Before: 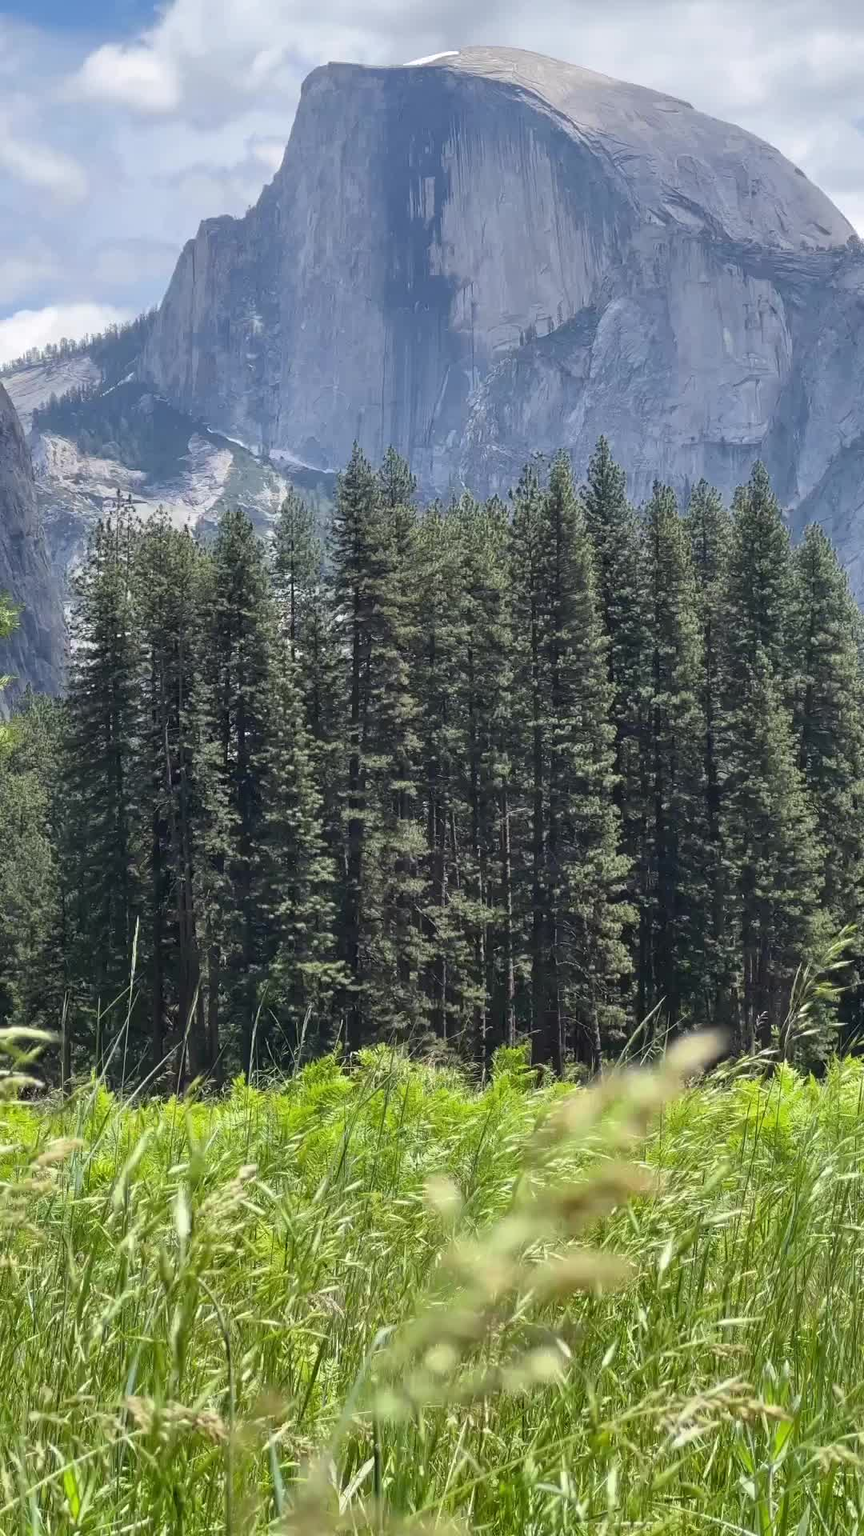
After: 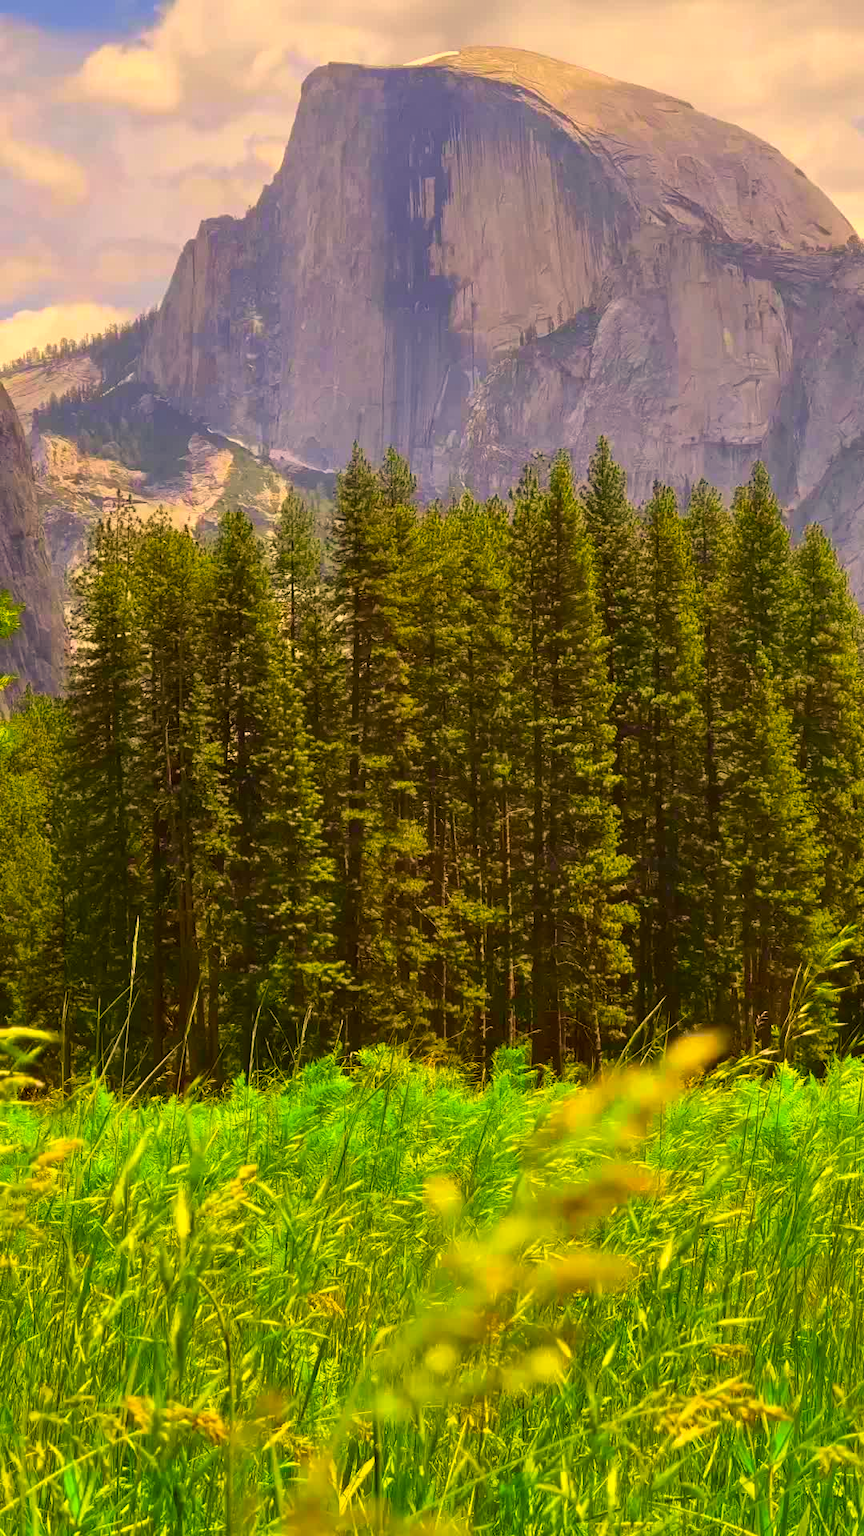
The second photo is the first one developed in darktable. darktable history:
contrast brightness saturation: brightness -0.02, saturation 0.35
color correction: highlights a* 10.44, highlights b* 30.04, shadows a* 2.73, shadows b* 17.51, saturation 1.72
